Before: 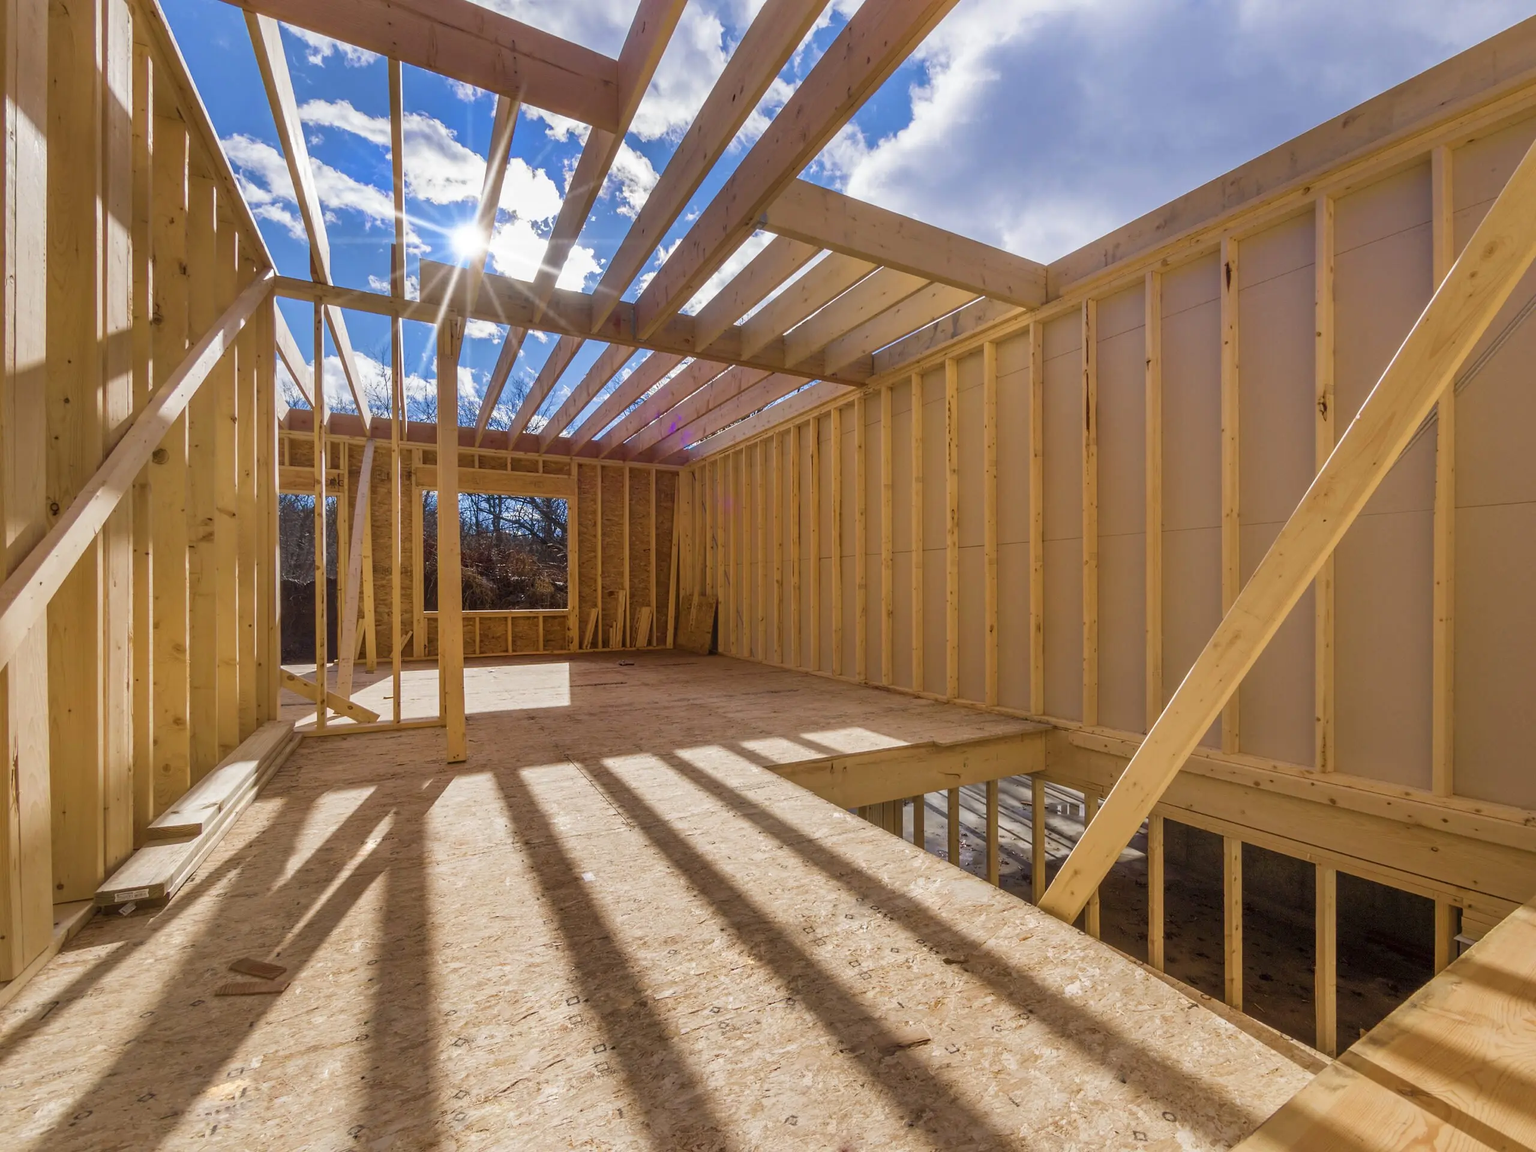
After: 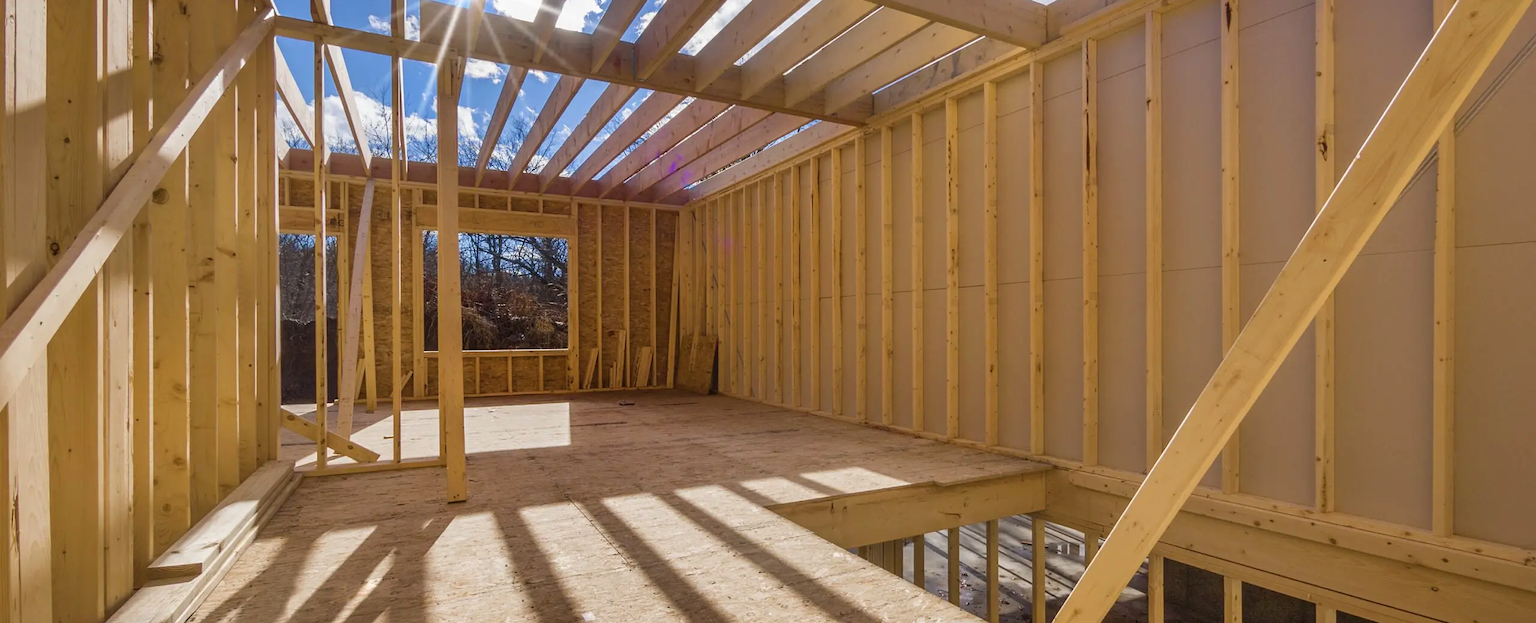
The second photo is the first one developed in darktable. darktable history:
crop and rotate: top 22.62%, bottom 23.224%
color balance rgb: perceptual saturation grading › global saturation 0.998%, global vibrance 20%
contrast brightness saturation: saturation -0.069
